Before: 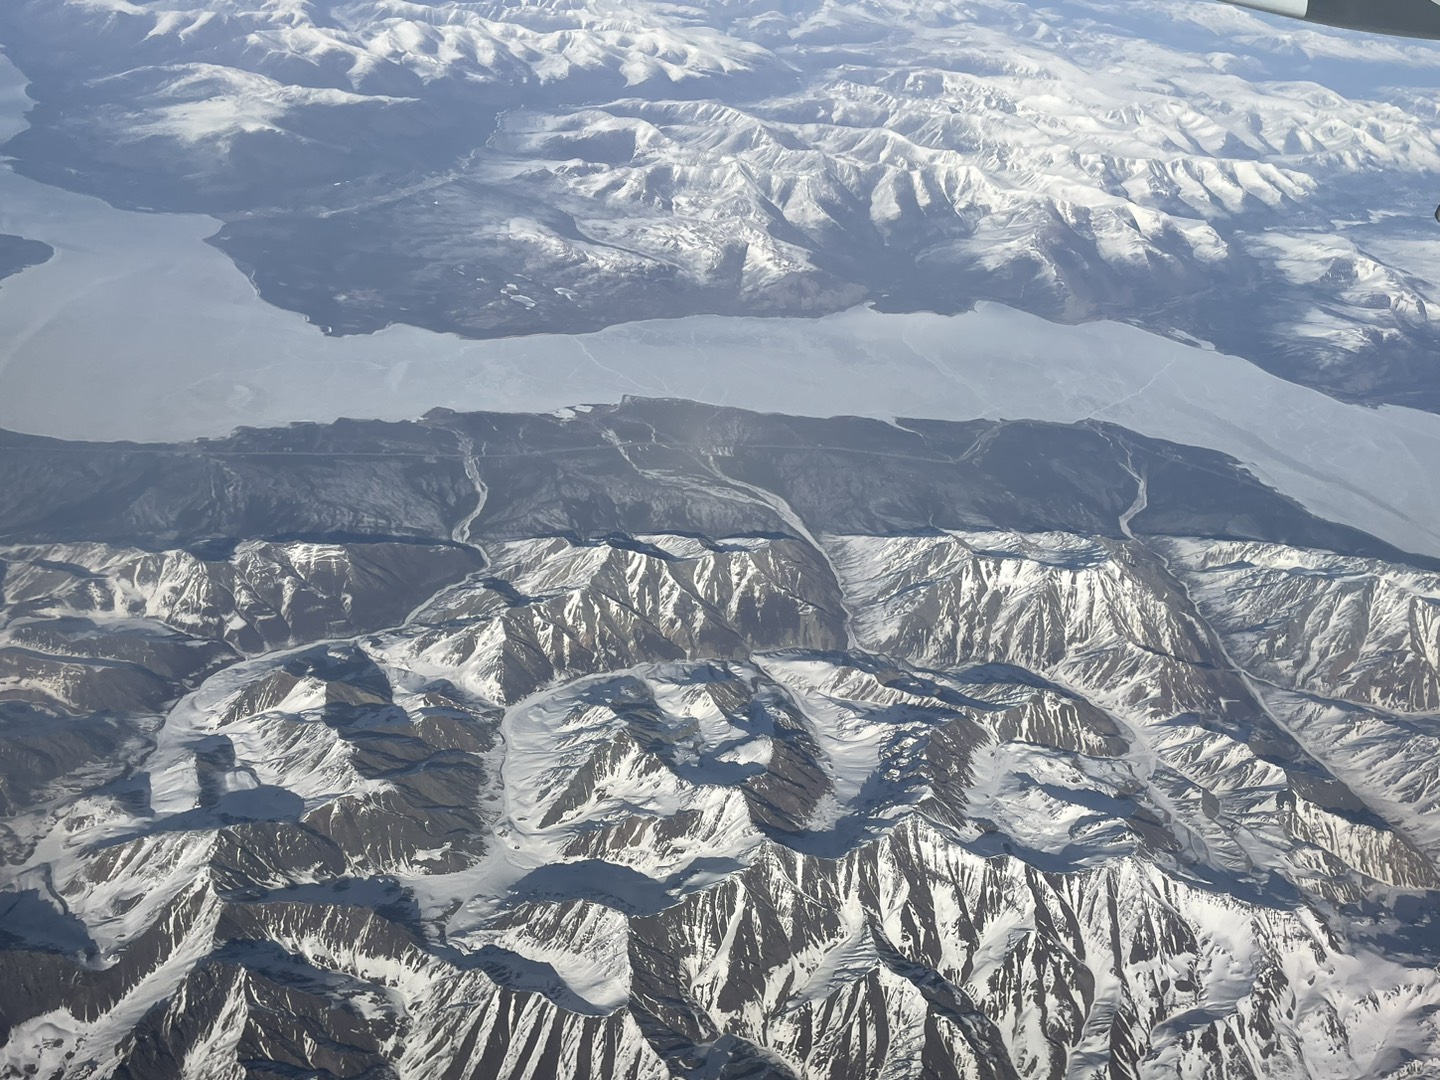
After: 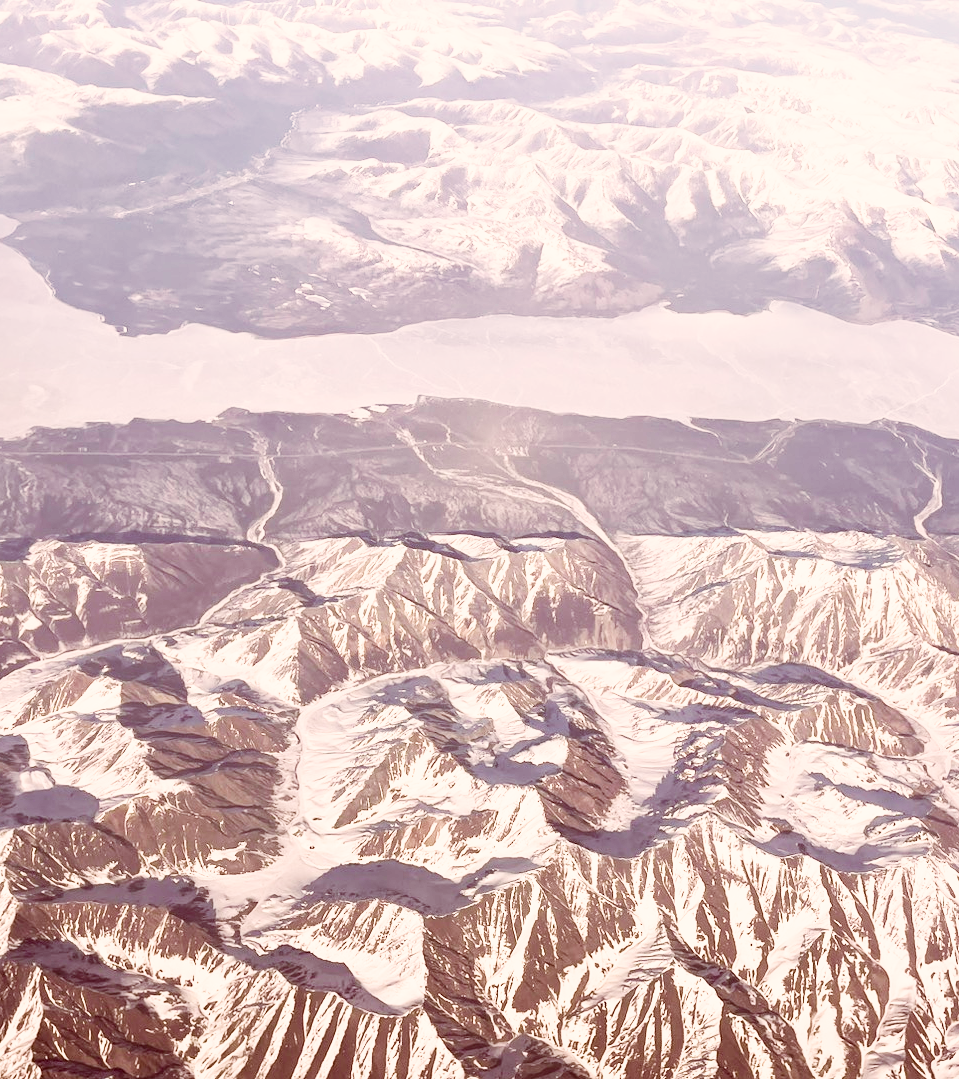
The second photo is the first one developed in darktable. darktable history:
crop and rotate: left 14.296%, right 19.058%
color correction: highlights a* 9.27, highlights b* 8.53, shadows a* 39.56, shadows b* 39.65, saturation 0.794
contrast brightness saturation: contrast 0.05, brightness 0.066, saturation 0.013
base curve: curves: ch0 [(0, 0) (0.007, 0.004) (0.027, 0.03) (0.046, 0.07) (0.207, 0.54) (0.442, 0.872) (0.673, 0.972) (1, 1)], preserve colors none
haze removal: compatibility mode true, adaptive false
